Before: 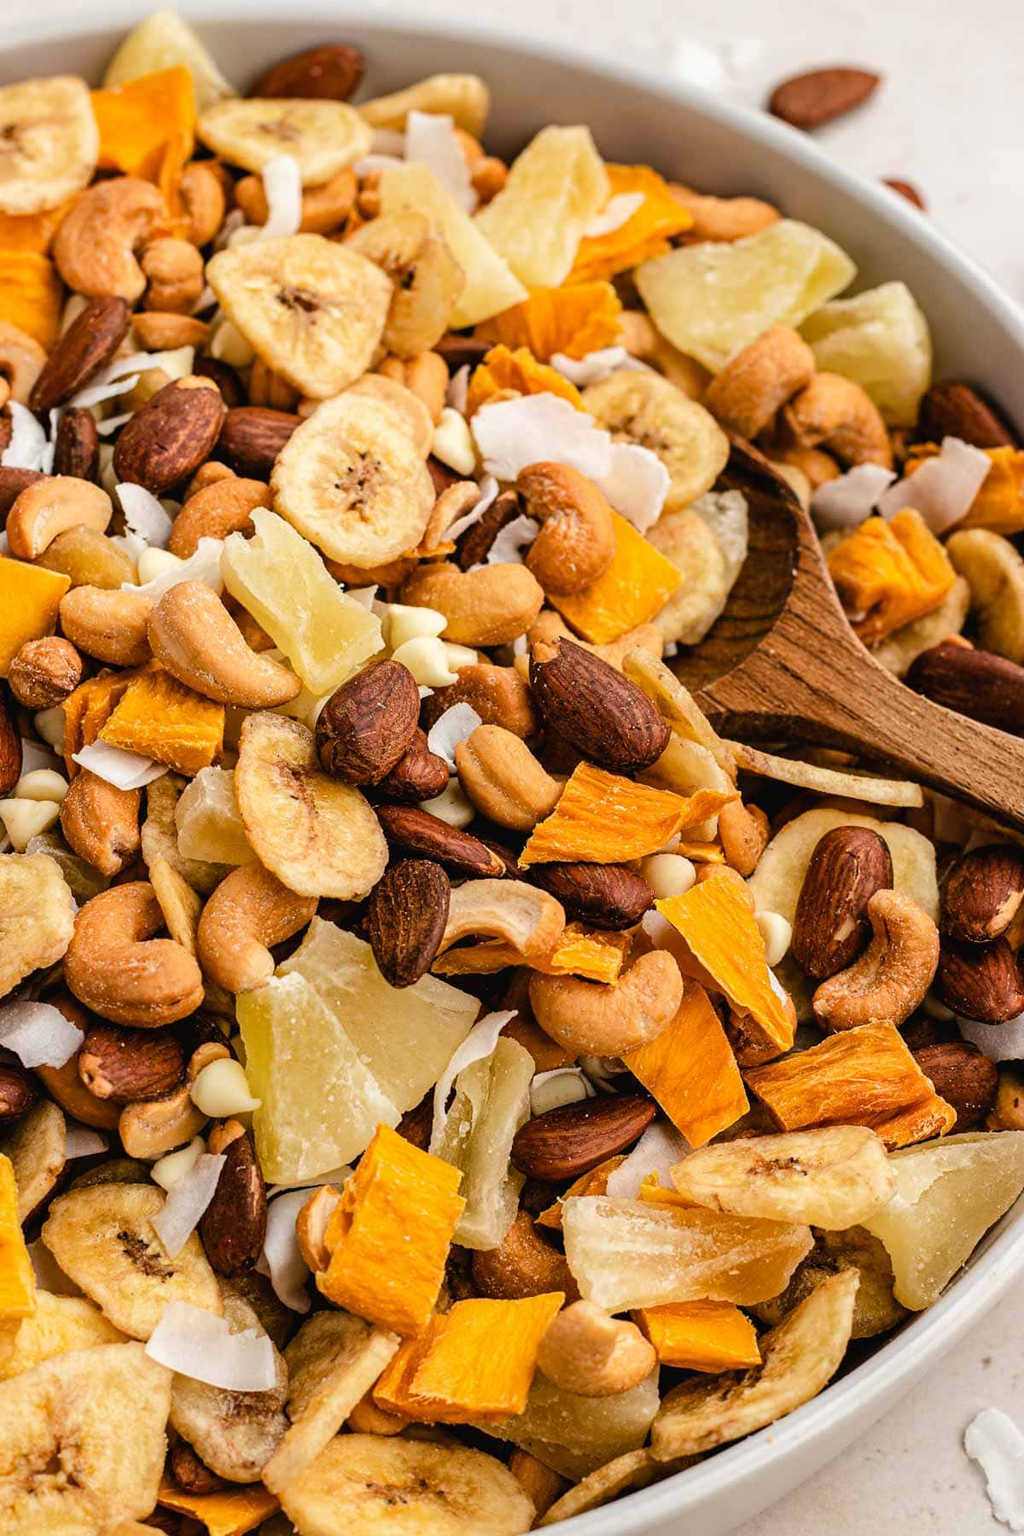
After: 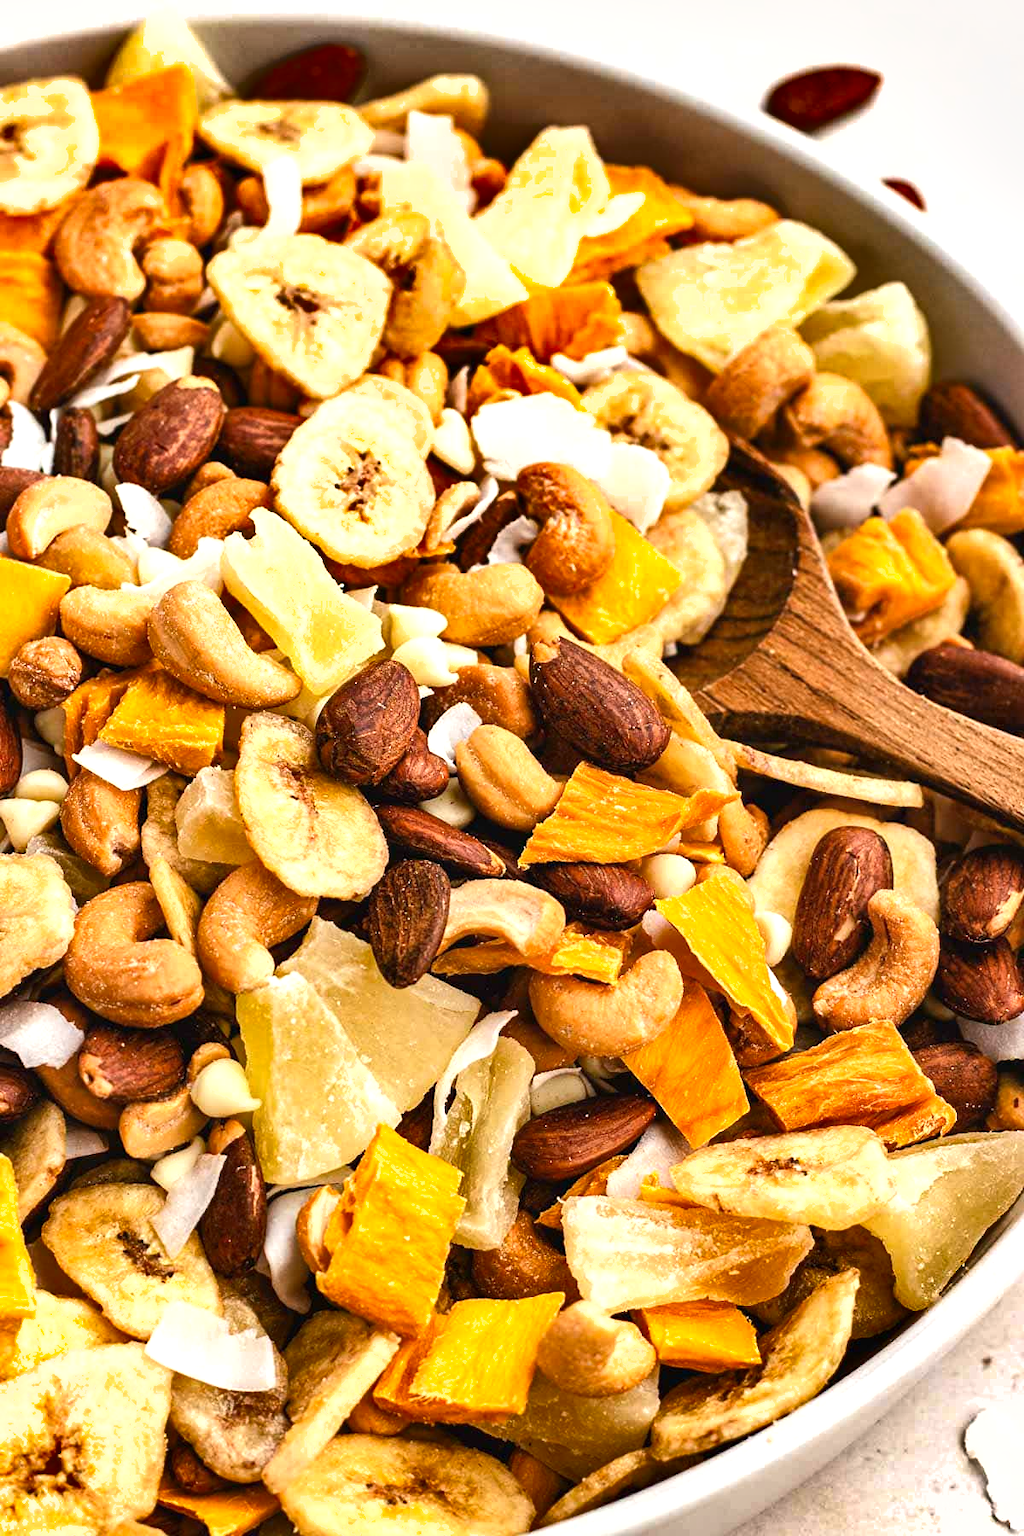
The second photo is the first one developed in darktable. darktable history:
exposure: exposure 0.719 EV, compensate highlight preservation false
shadows and highlights: radius 109.43, shadows 23.59, highlights -57.53, low approximation 0.01, soften with gaussian
